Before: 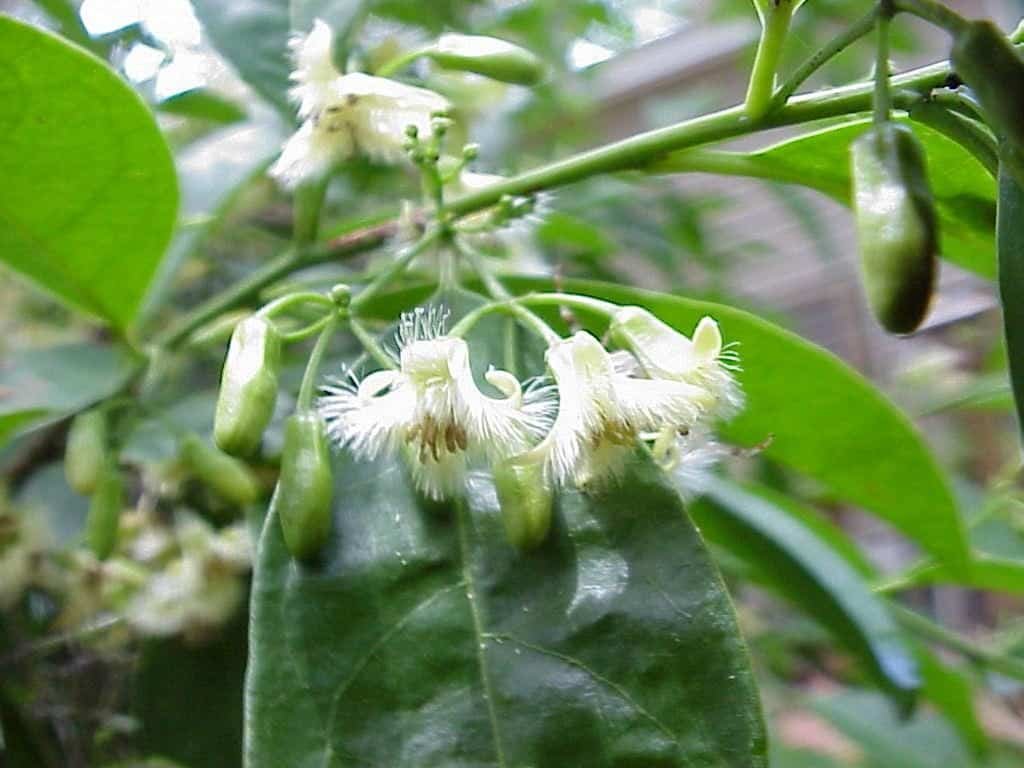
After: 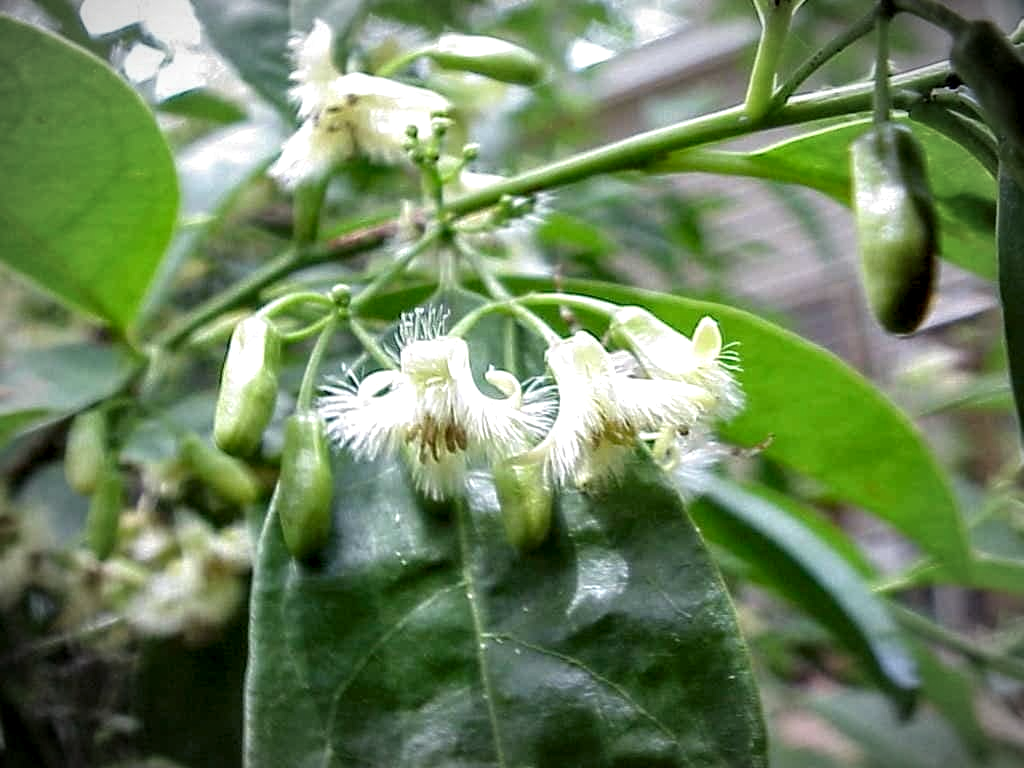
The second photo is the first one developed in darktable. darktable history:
local contrast: detail 150%
vignetting: automatic ratio true
